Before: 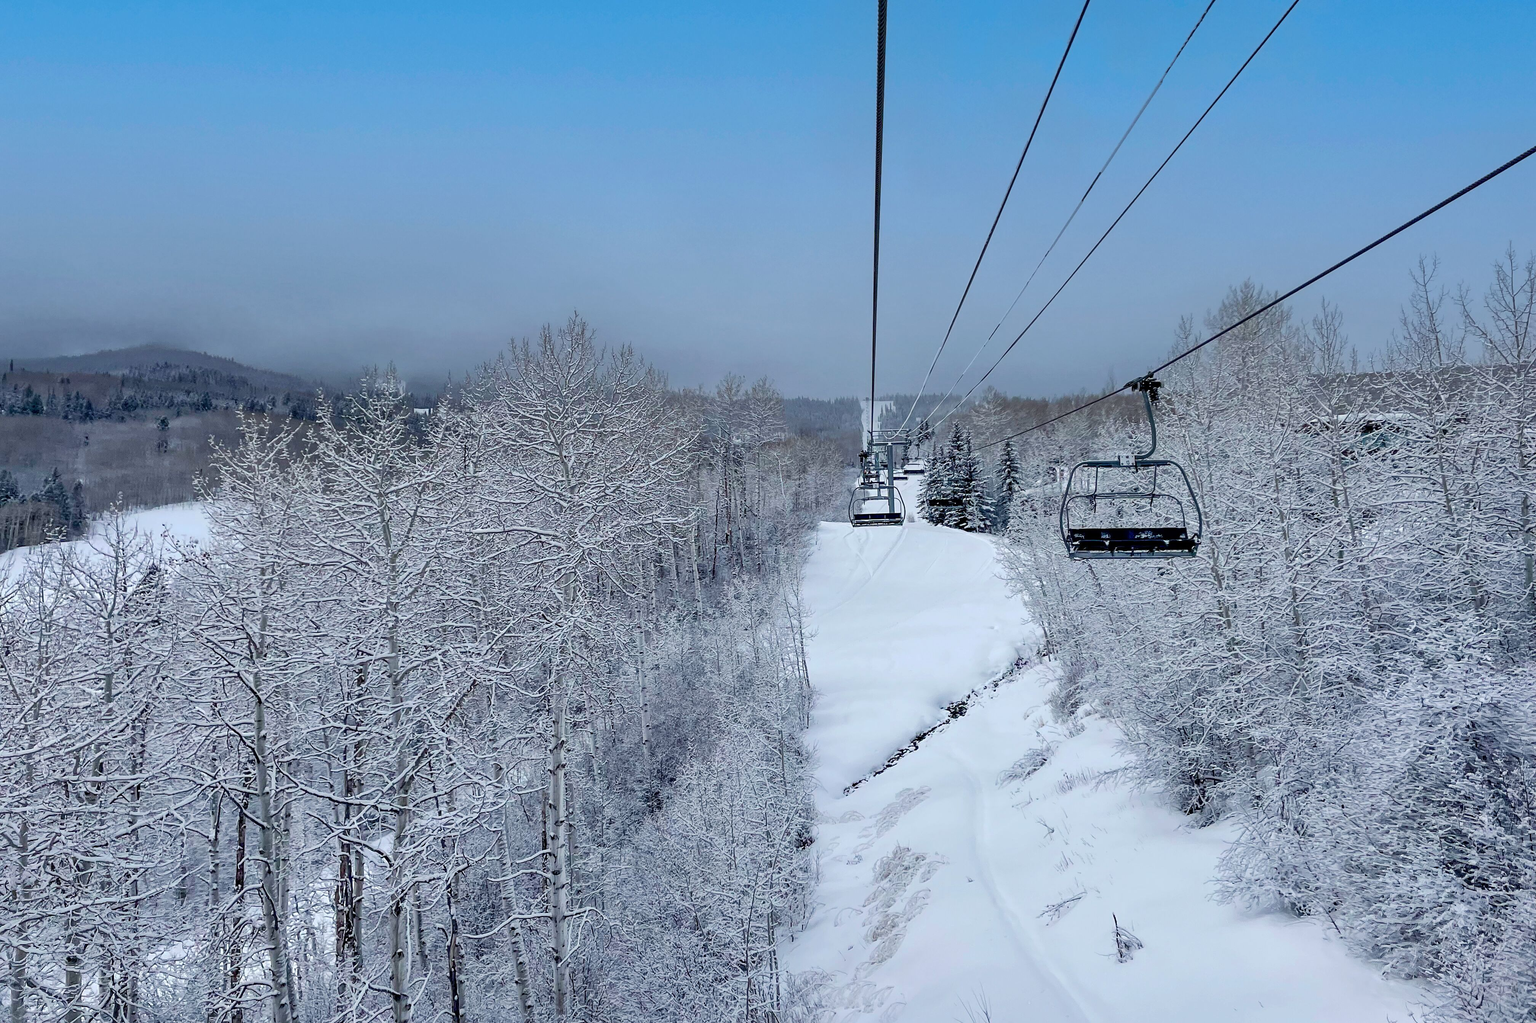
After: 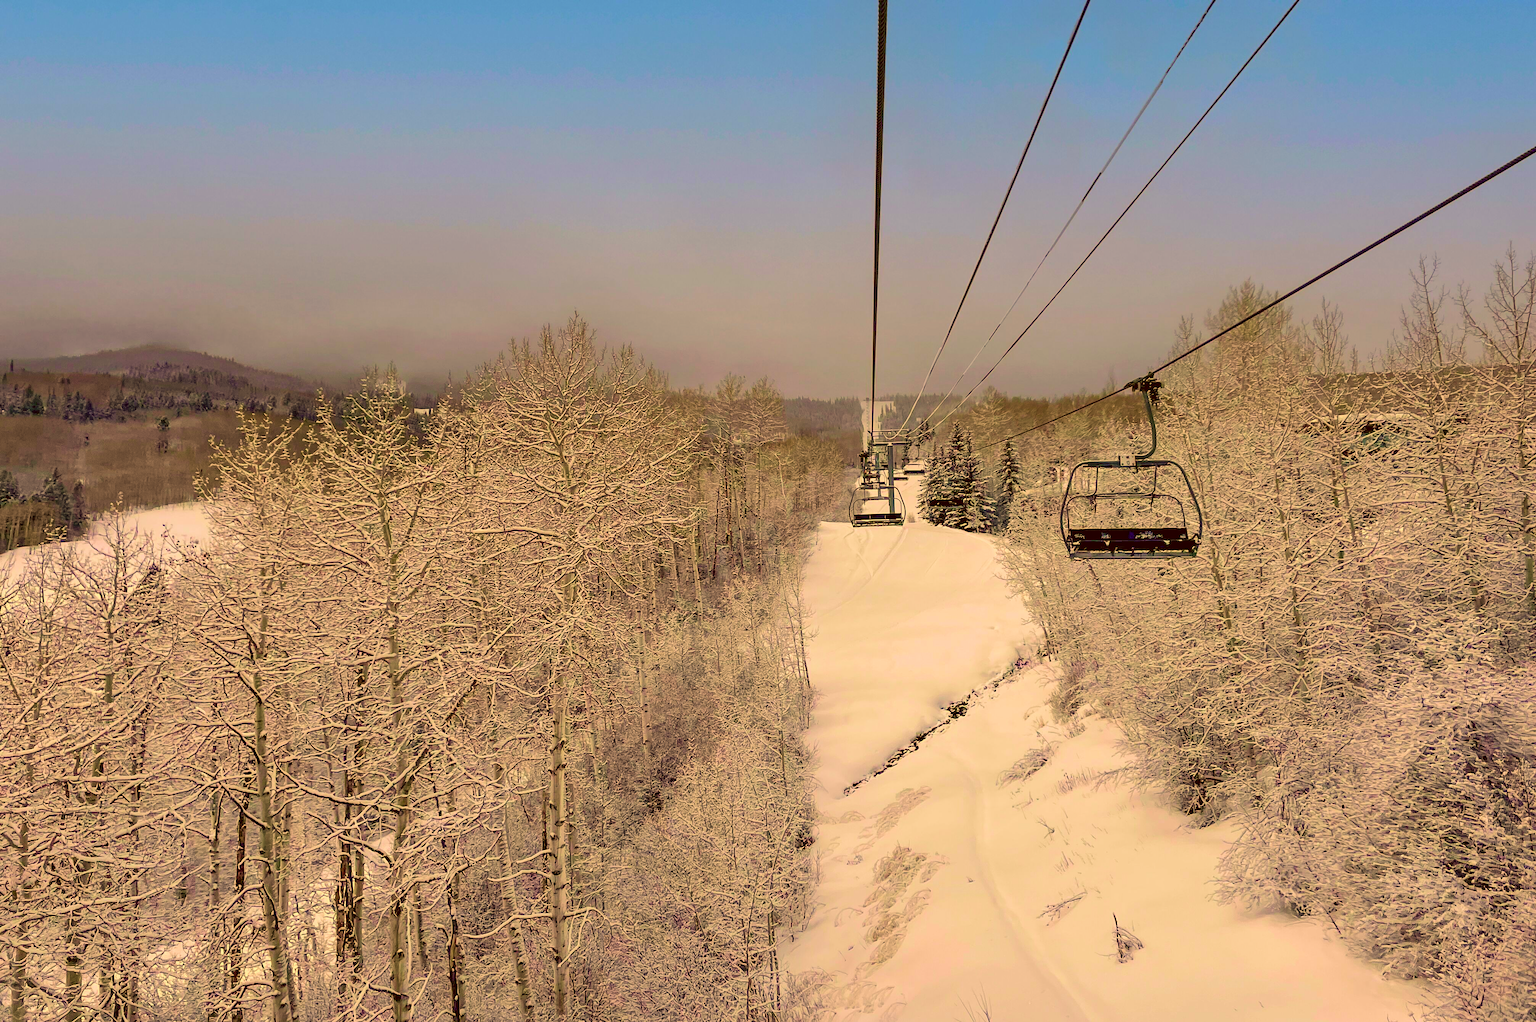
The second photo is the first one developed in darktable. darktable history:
velvia: on, module defaults
base curve: preserve colors none
color correction: highlights a* 10.62, highlights b* 30.54, shadows a* 2.79, shadows b* 17.59, saturation 1.73
